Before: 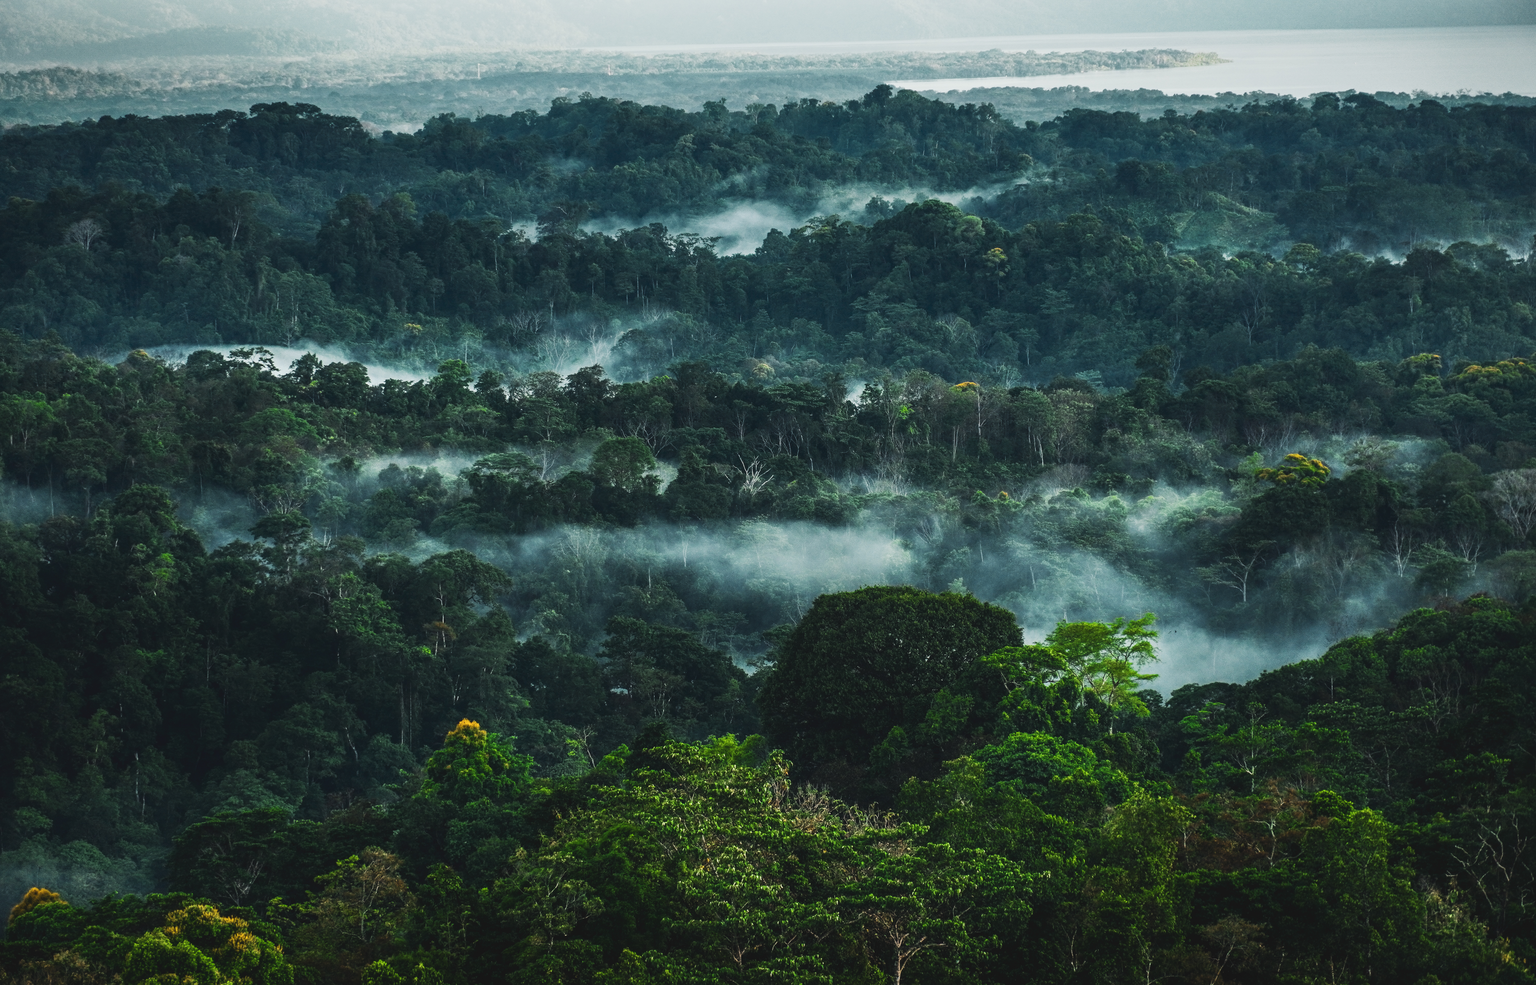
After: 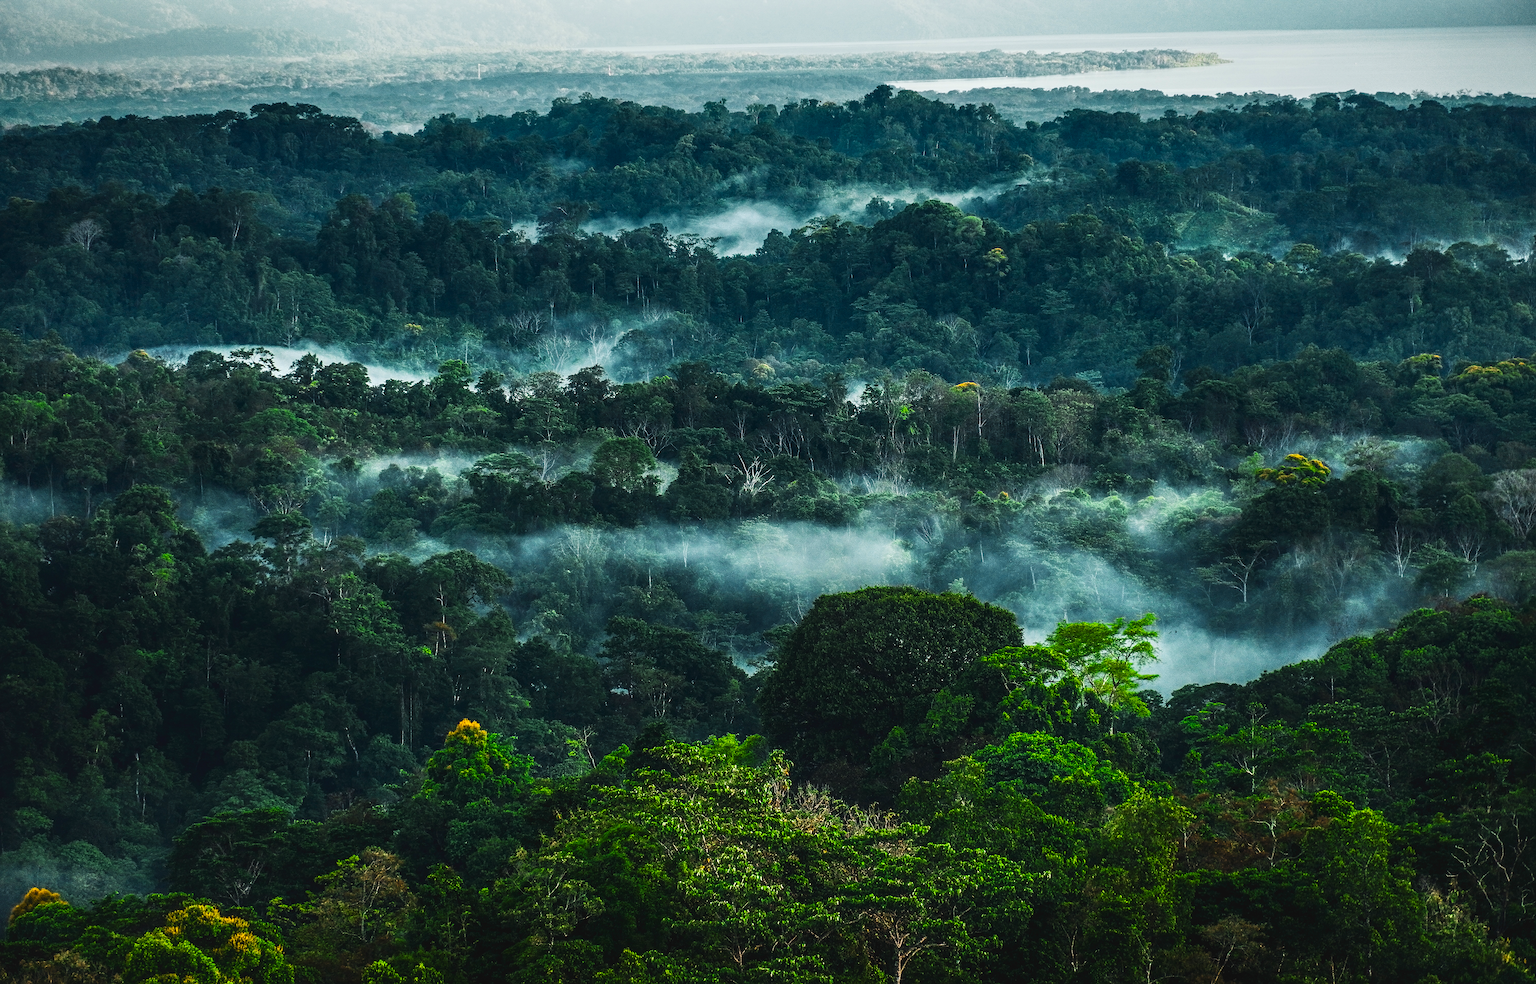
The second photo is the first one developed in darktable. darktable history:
local contrast: highlights 87%, shadows 79%
sharpen: on, module defaults
contrast brightness saturation: brightness -0.025, saturation 0.339
